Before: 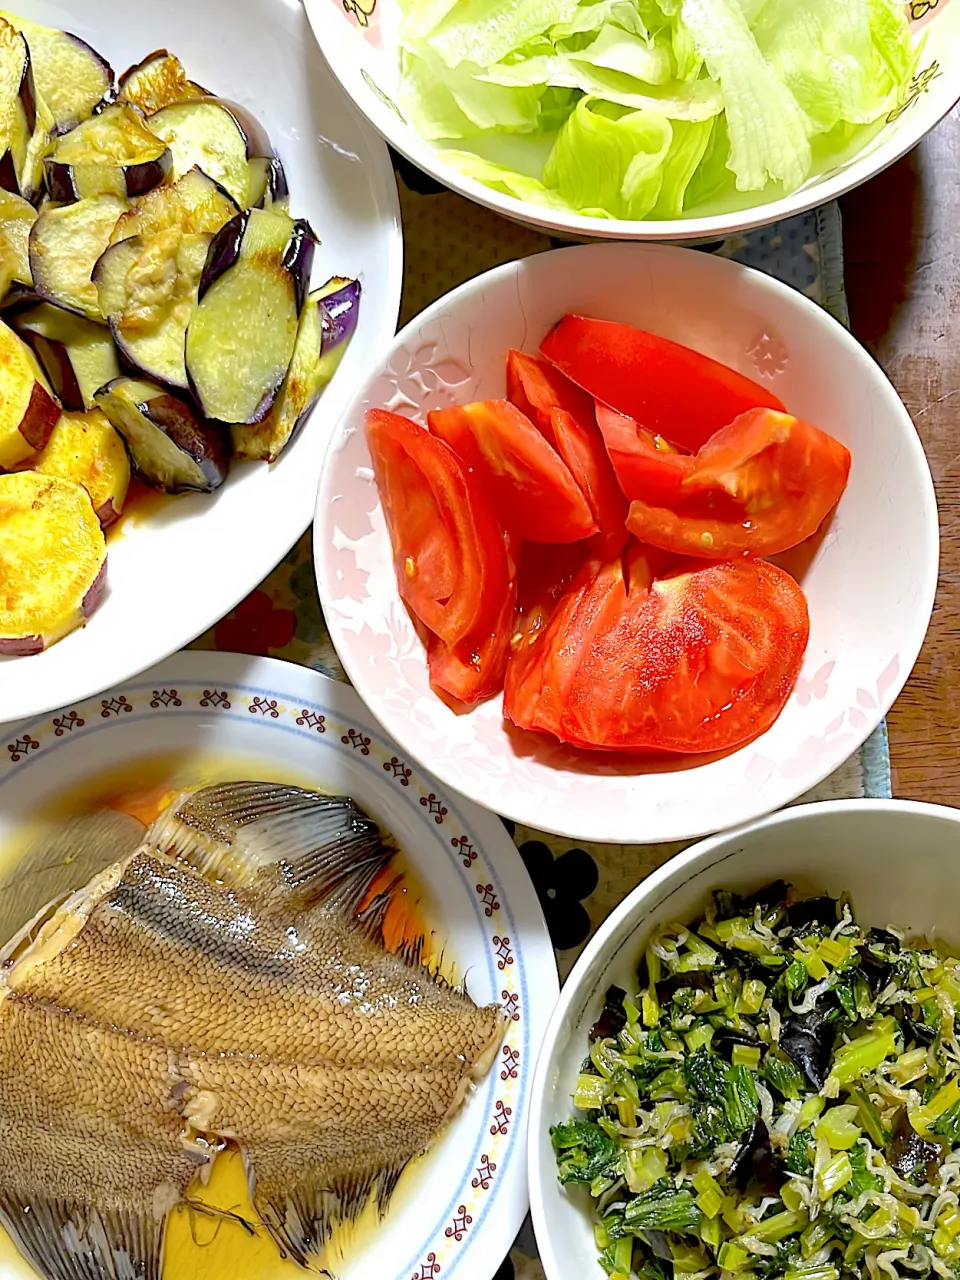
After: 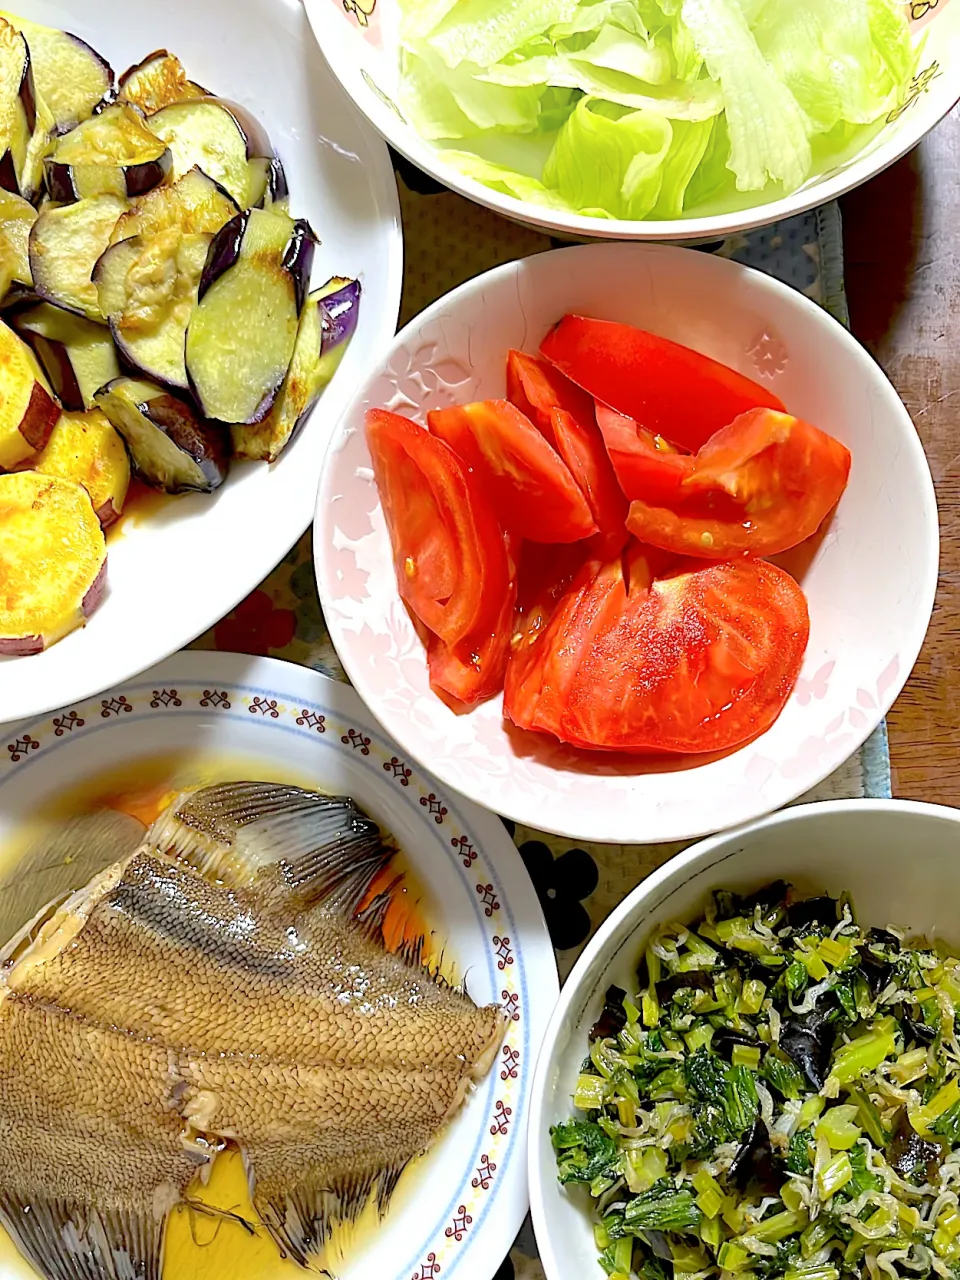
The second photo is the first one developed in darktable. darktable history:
shadows and highlights: shadows -71.37, highlights 36.42, soften with gaussian
